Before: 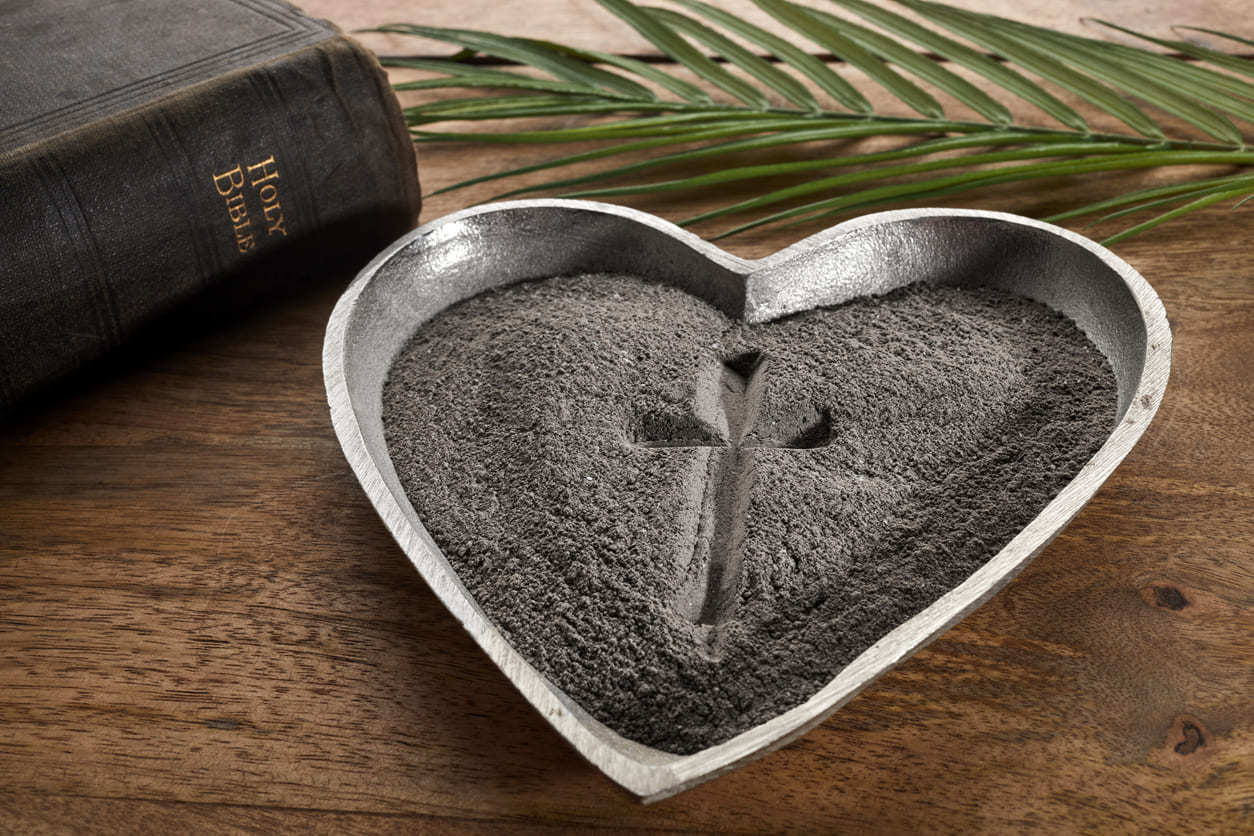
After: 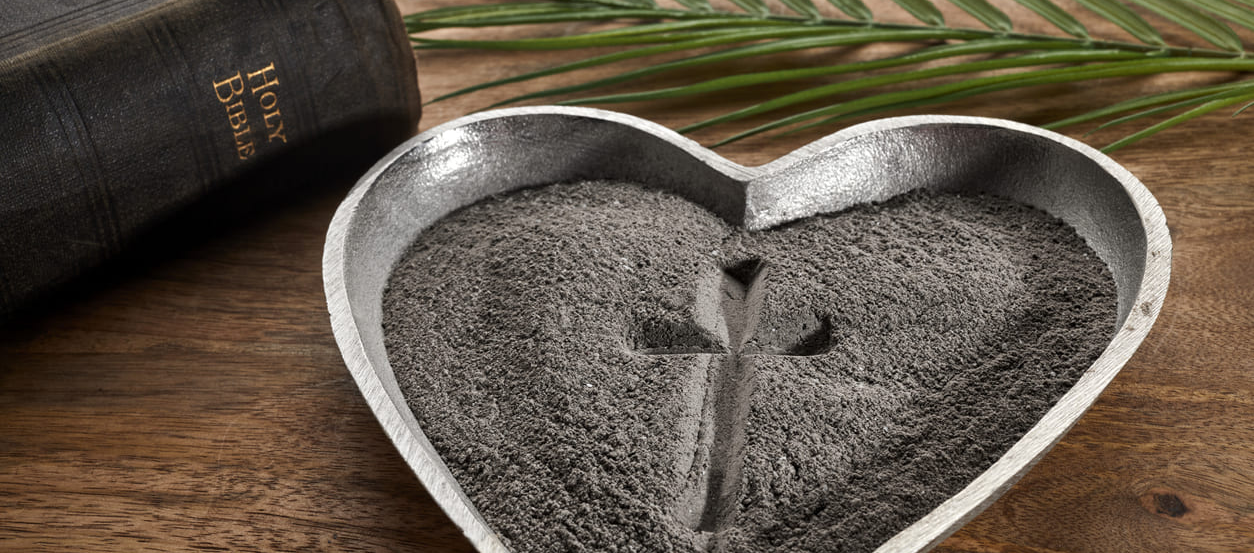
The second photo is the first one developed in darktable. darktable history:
crop: top 11.143%, bottom 22.654%
